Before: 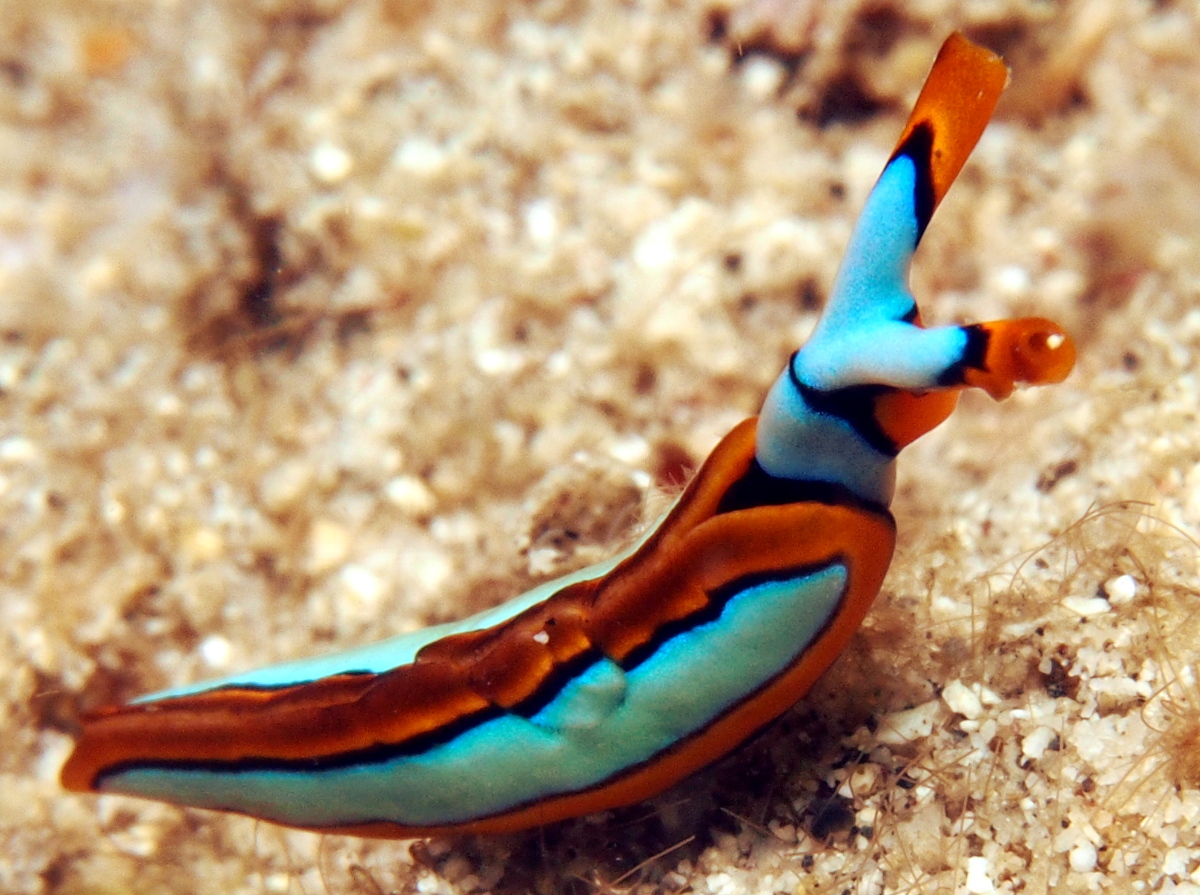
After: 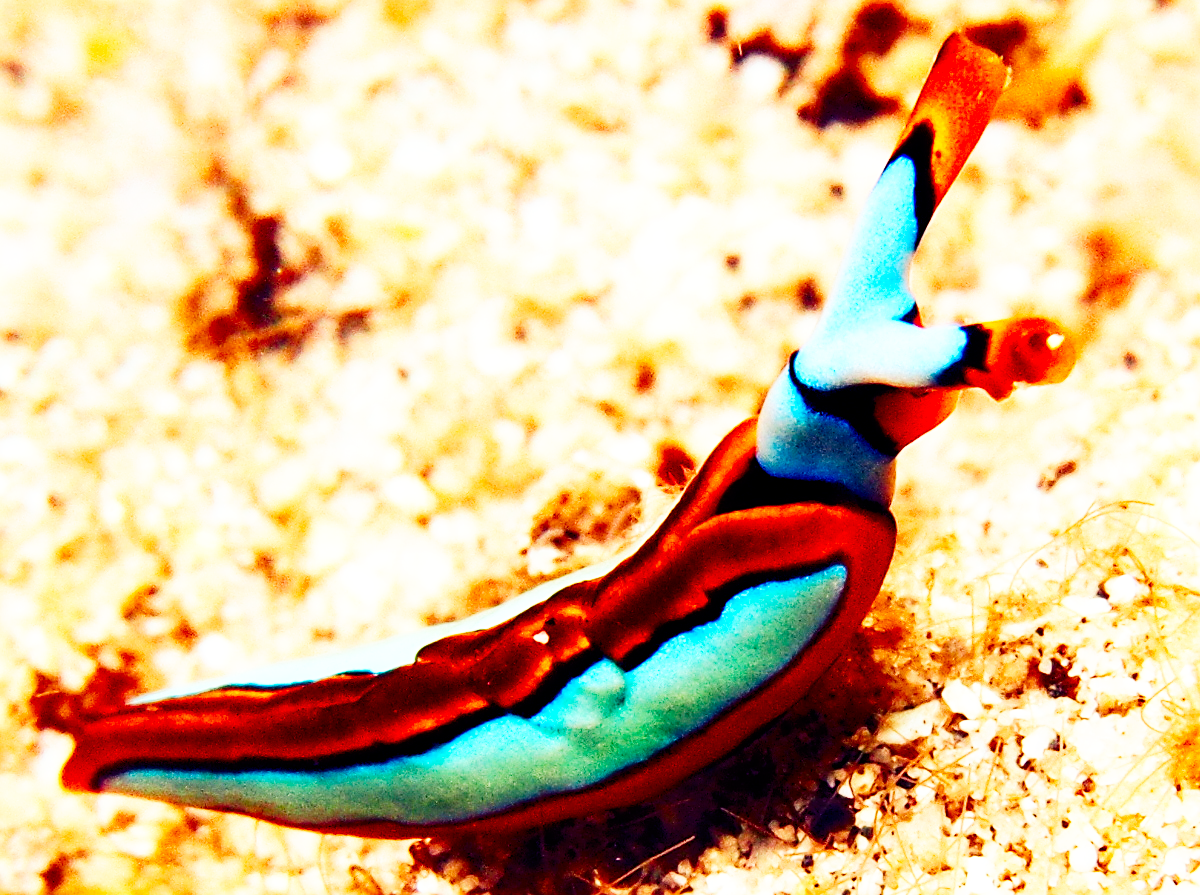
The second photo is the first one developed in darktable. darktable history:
color balance rgb: perceptual saturation grading › global saturation 34.538%, perceptual saturation grading › highlights -29.916%, perceptual saturation grading › shadows 35.315%
contrast brightness saturation: contrast 0.199, brightness -0.109, saturation 0.099
sharpen: on, module defaults
base curve: curves: ch0 [(0, 0) (0.007, 0.004) (0.027, 0.03) (0.046, 0.07) (0.207, 0.54) (0.442, 0.872) (0.673, 0.972) (1, 1)], preserve colors none
